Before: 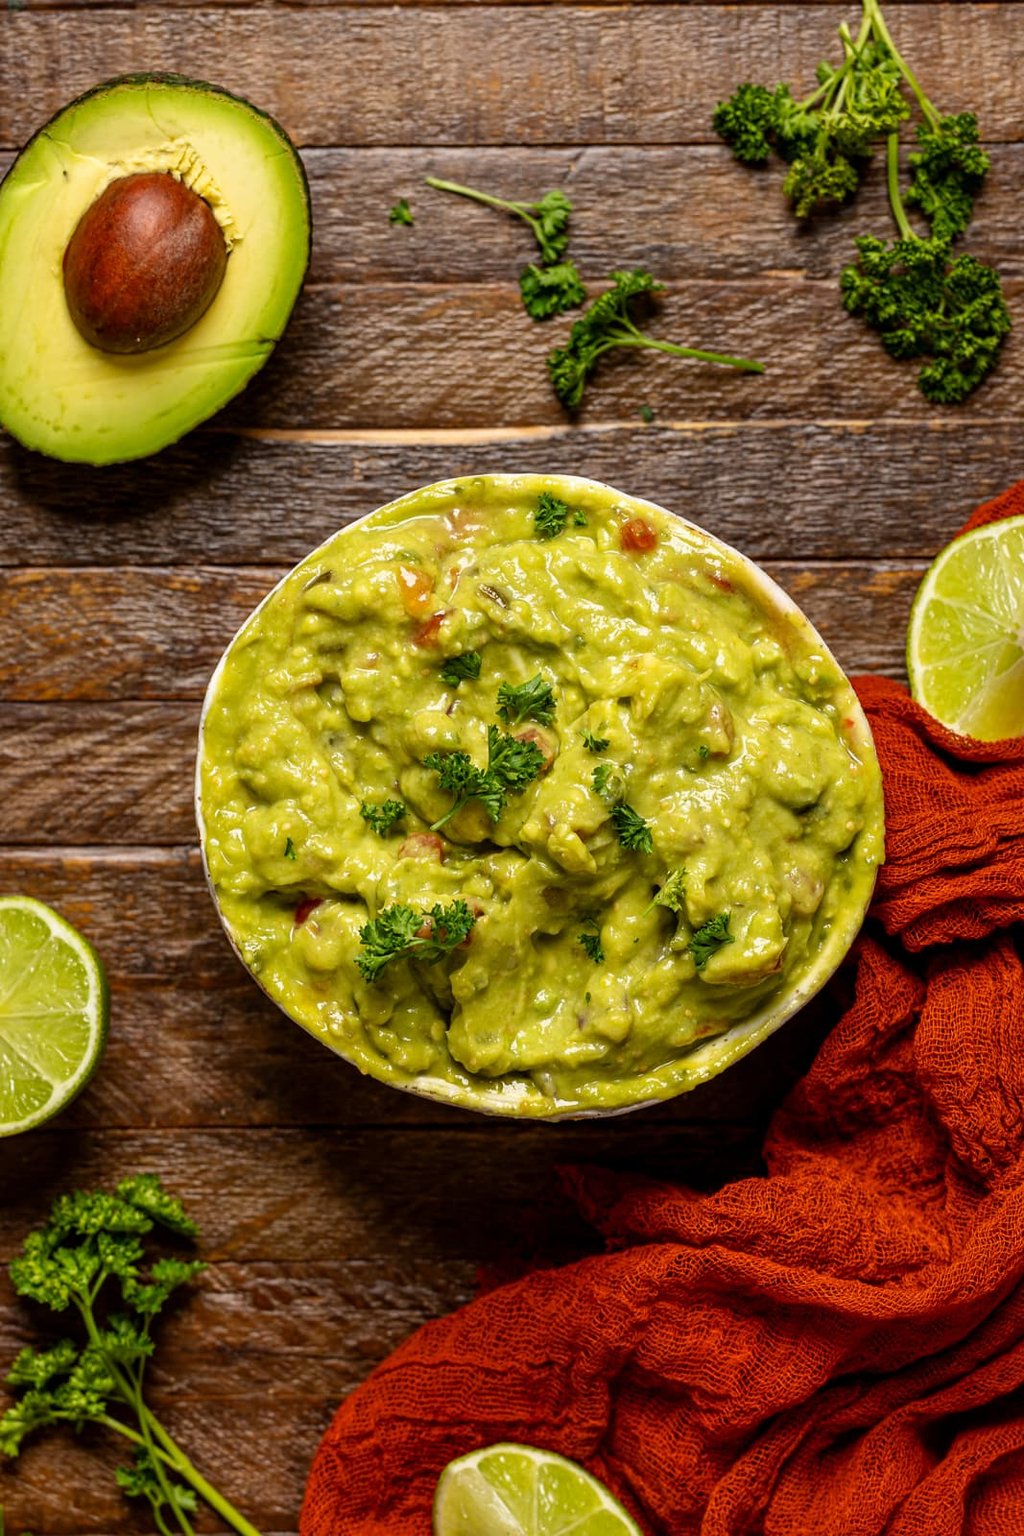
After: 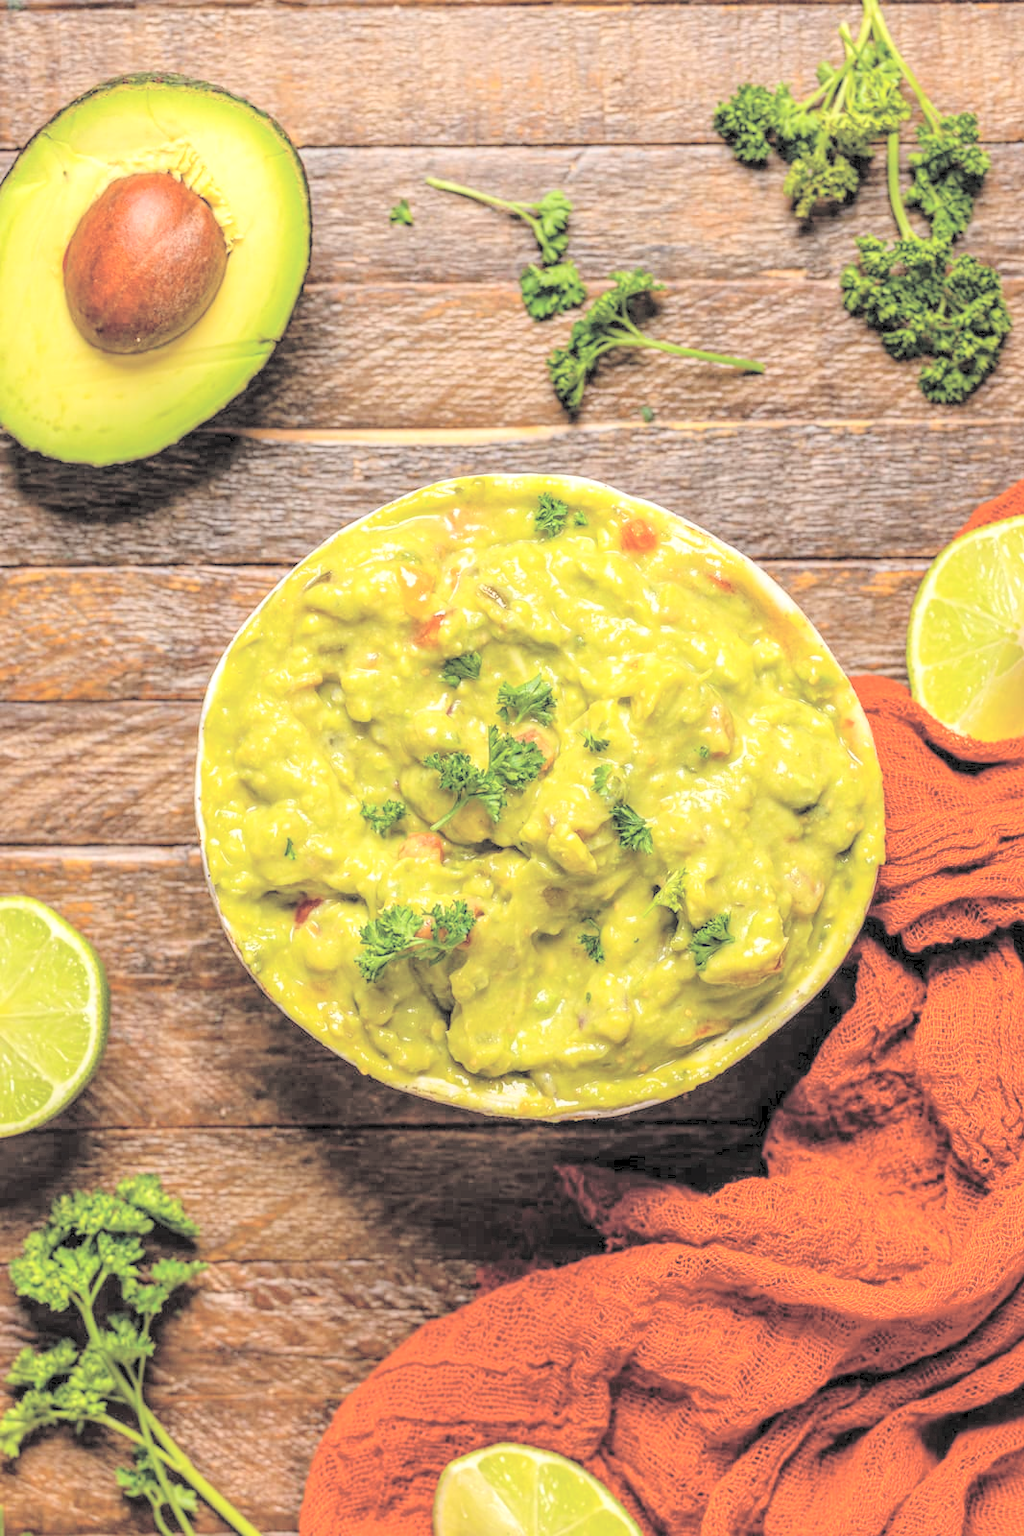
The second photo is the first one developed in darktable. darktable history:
contrast brightness saturation: brightness 0.988
local contrast: on, module defaults
